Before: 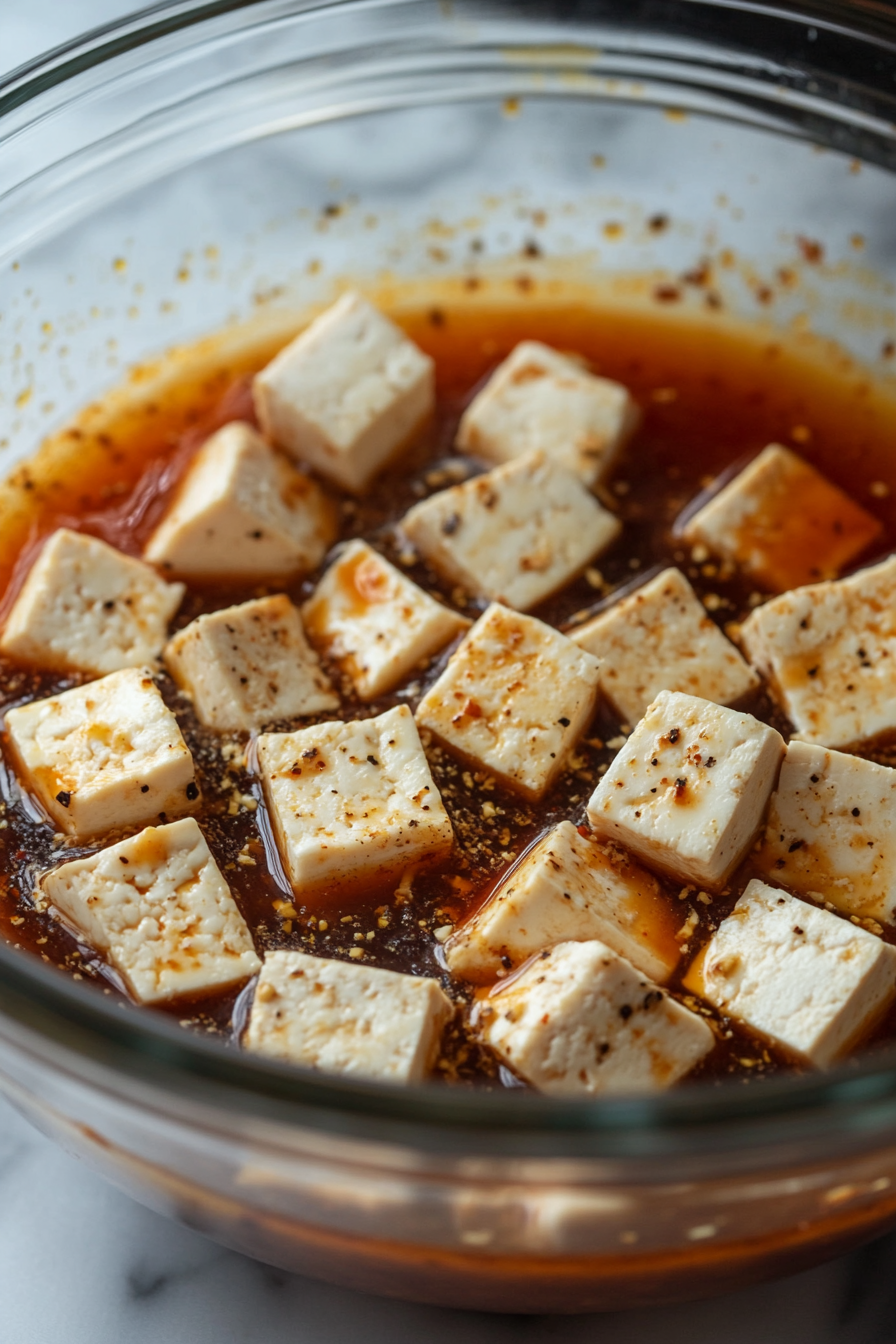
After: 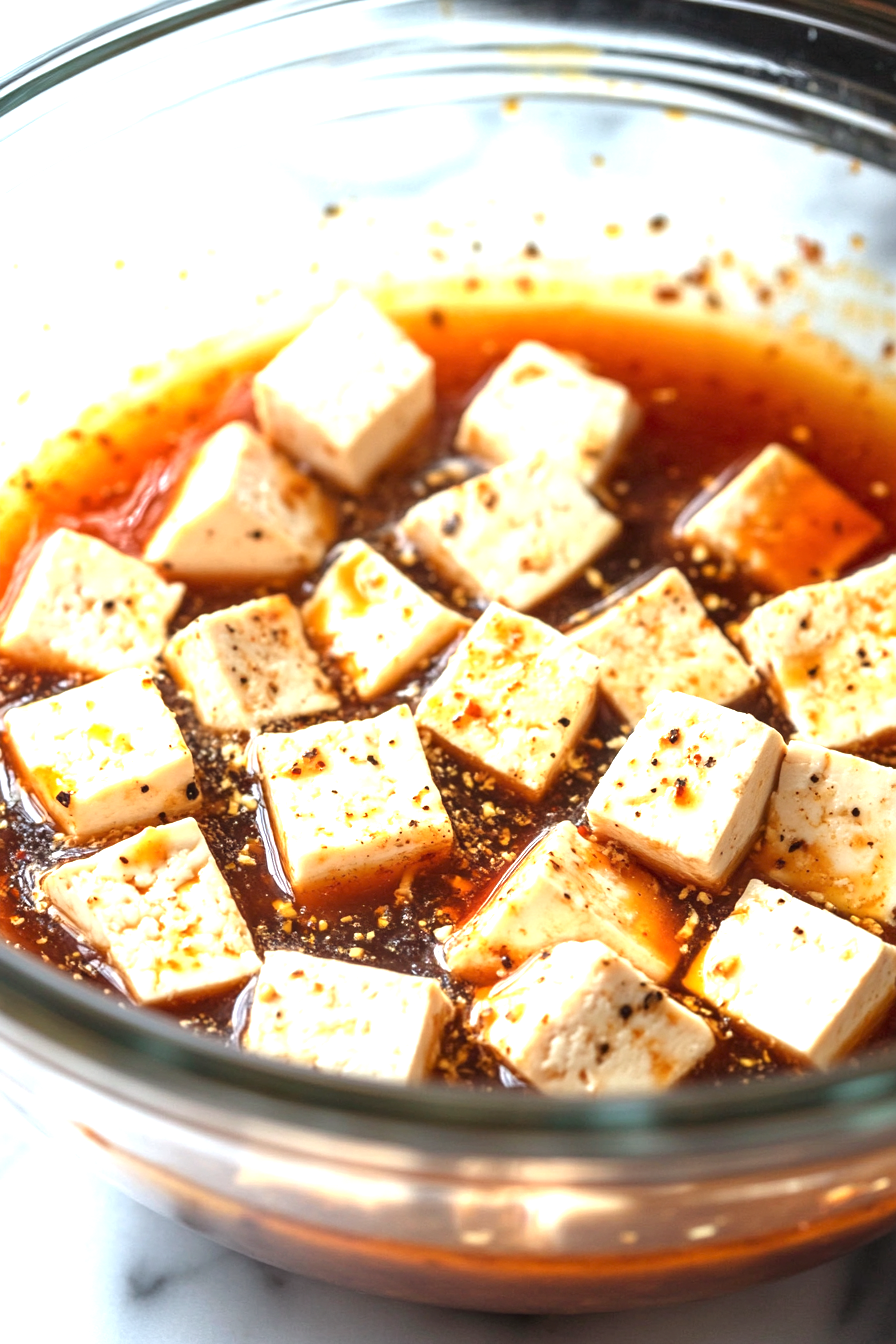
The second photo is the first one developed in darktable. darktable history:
exposure: black level correction 0, exposure 1.626 EV, compensate highlight preservation false
